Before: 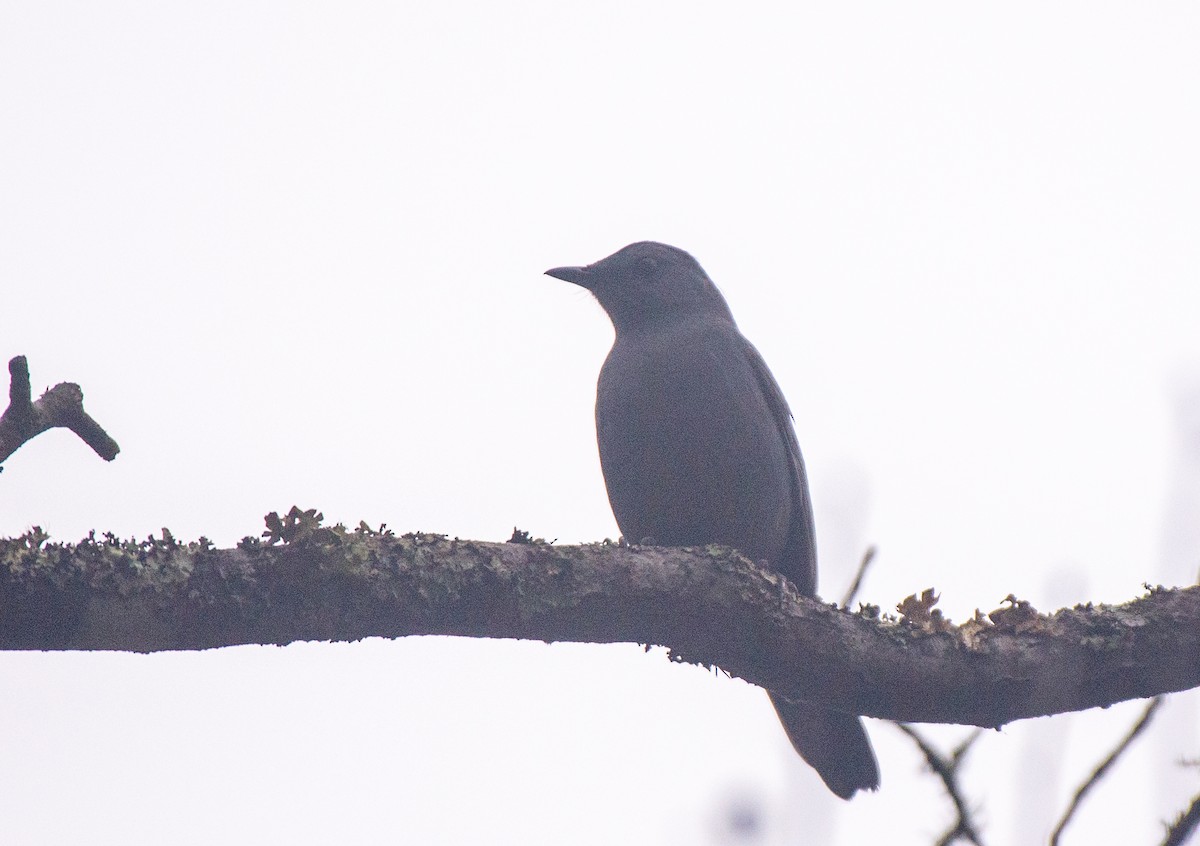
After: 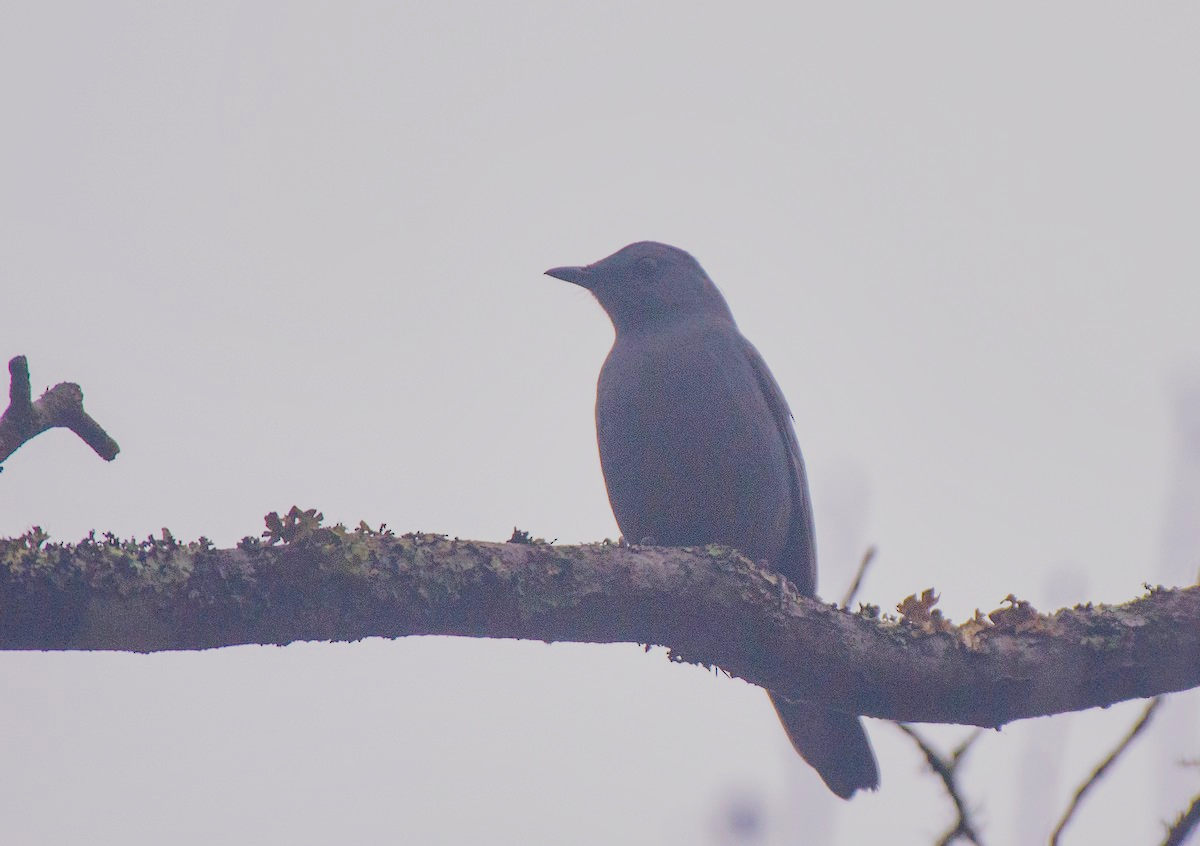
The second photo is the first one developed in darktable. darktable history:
shadows and highlights: on, module defaults
filmic rgb: white relative exposure 3.8 EV, hardness 4.35
color balance rgb: perceptual saturation grading › global saturation 30%, global vibrance 20%
